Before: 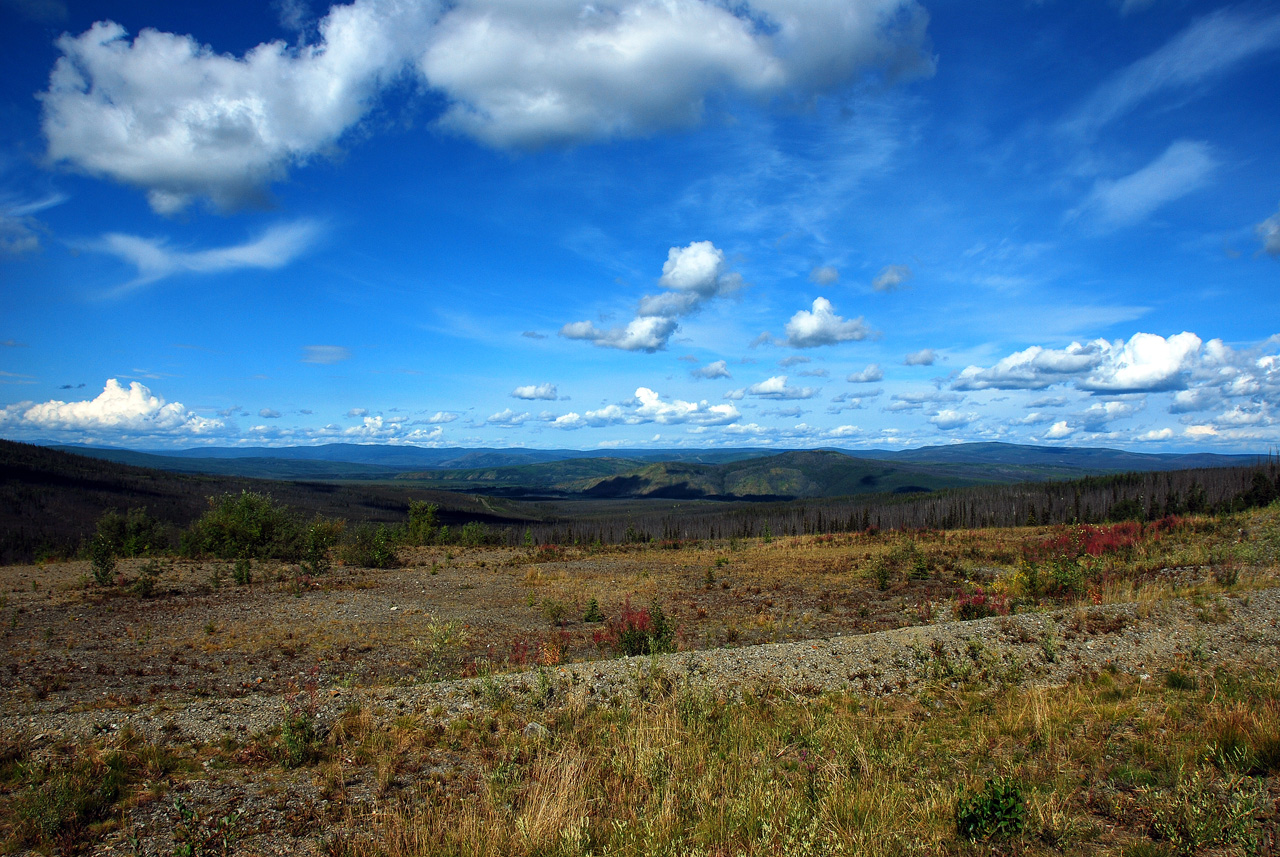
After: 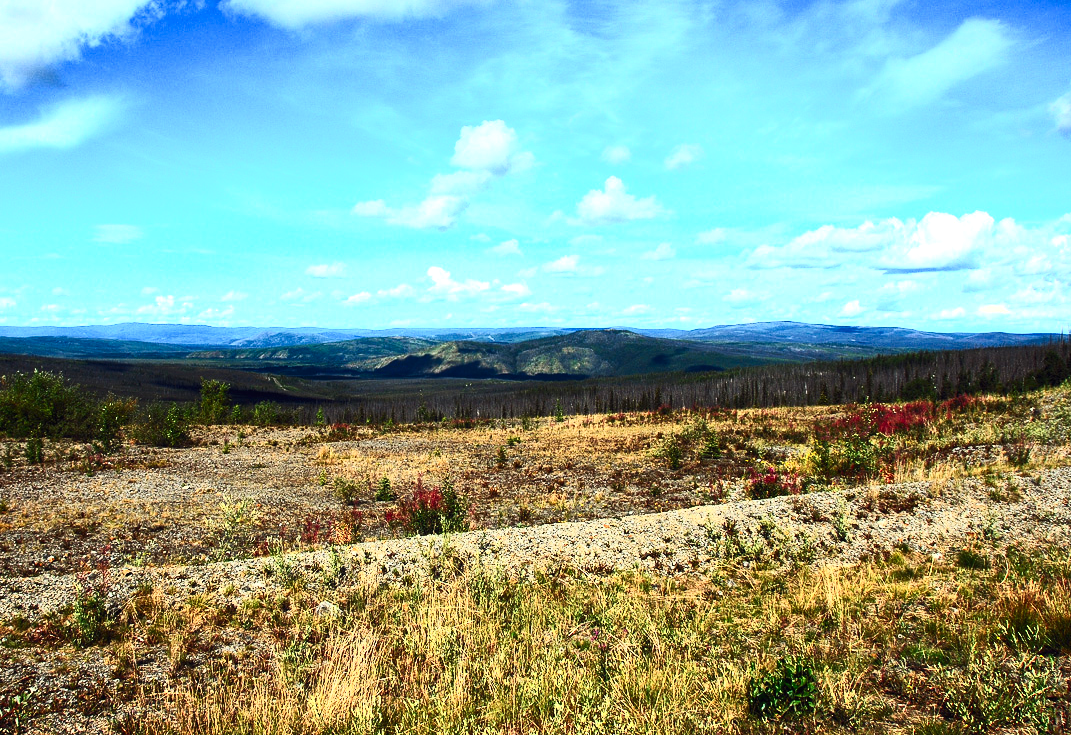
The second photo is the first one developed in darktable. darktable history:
contrast brightness saturation: contrast 0.62, brightness 0.35, saturation 0.147
tone curve: curves: ch0 [(0, 0) (0.266, 0.247) (0.741, 0.751) (1, 1)], preserve colors none
exposure: black level correction 0, exposure 0.7 EV, compensate highlight preservation false
crop: left 16.312%, top 14.133%
